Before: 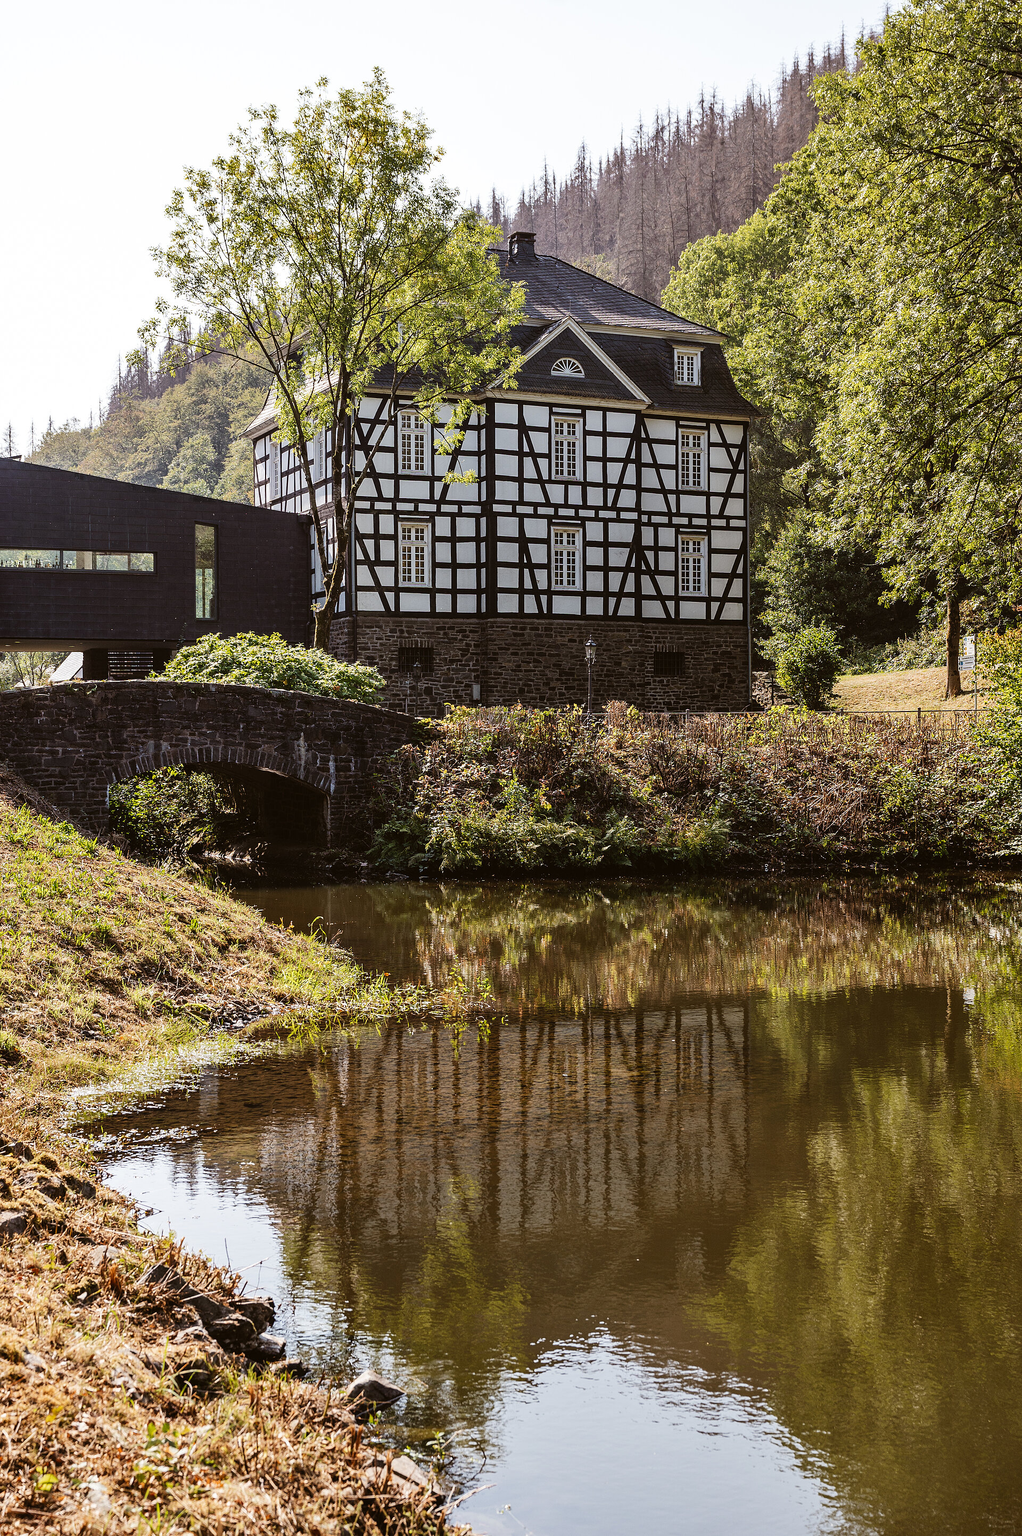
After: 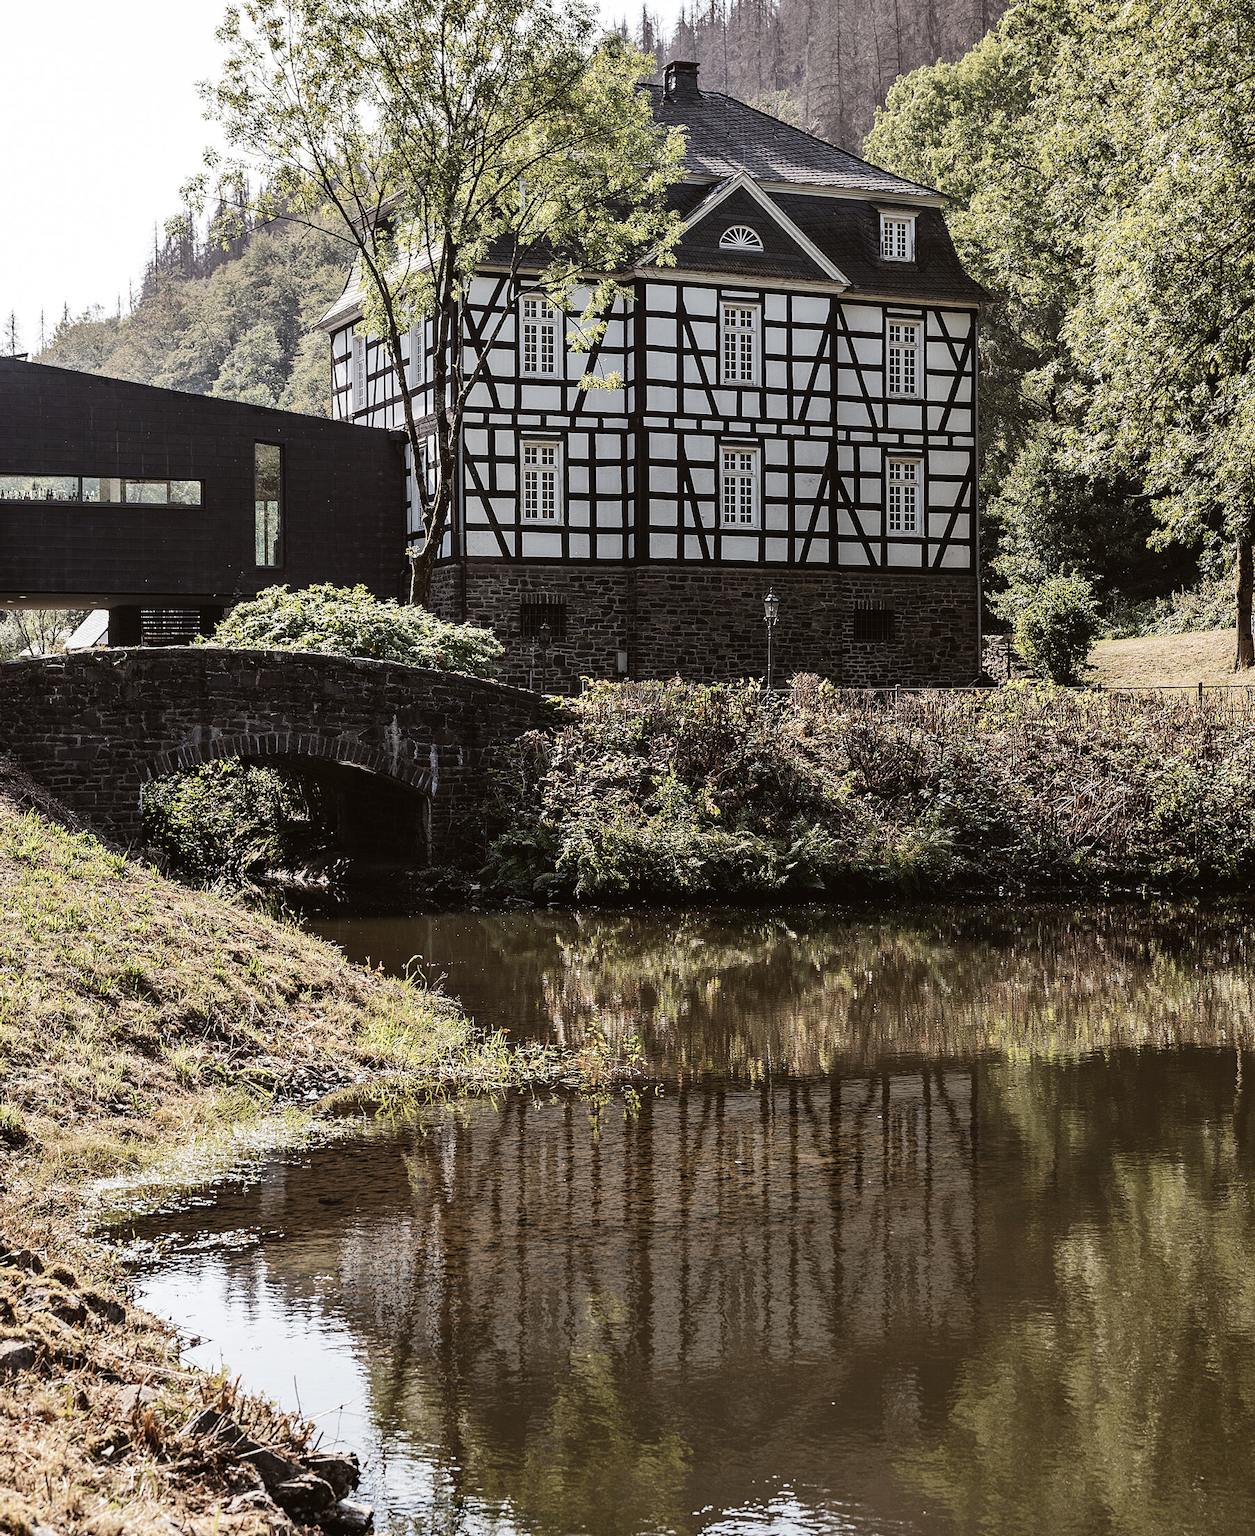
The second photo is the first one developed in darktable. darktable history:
contrast brightness saturation: contrast 0.099, saturation -0.373
crop and rotate: angle 0.028°, top 12.034%, right 5.818%, bottom 11.32%
